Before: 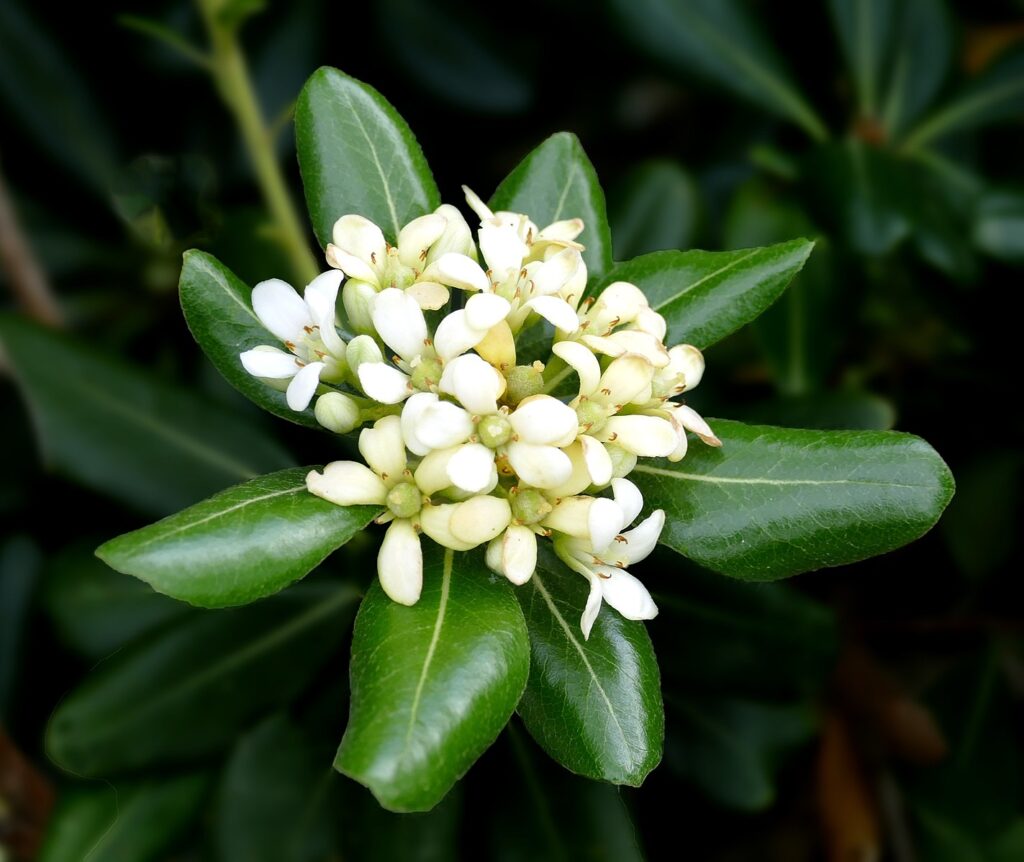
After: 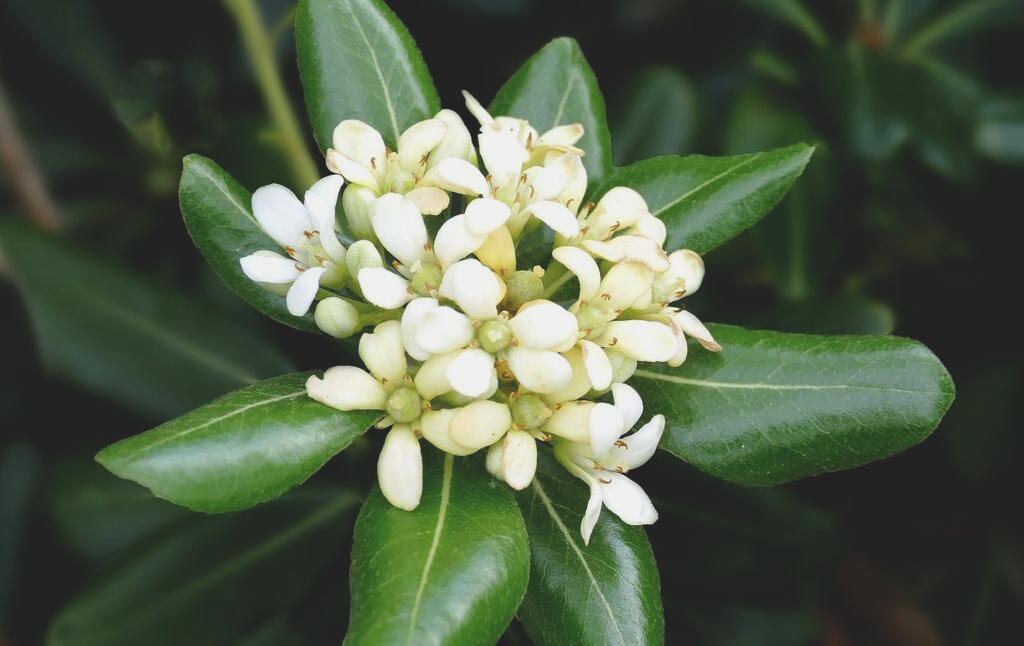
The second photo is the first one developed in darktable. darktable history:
color balance: lift [1.01, 1, 1, 1], gamma [1.097, 1, 1, 1], gain [0.85, 1, 1, 1]
crop: top 11.038%, bottom 13.962%
